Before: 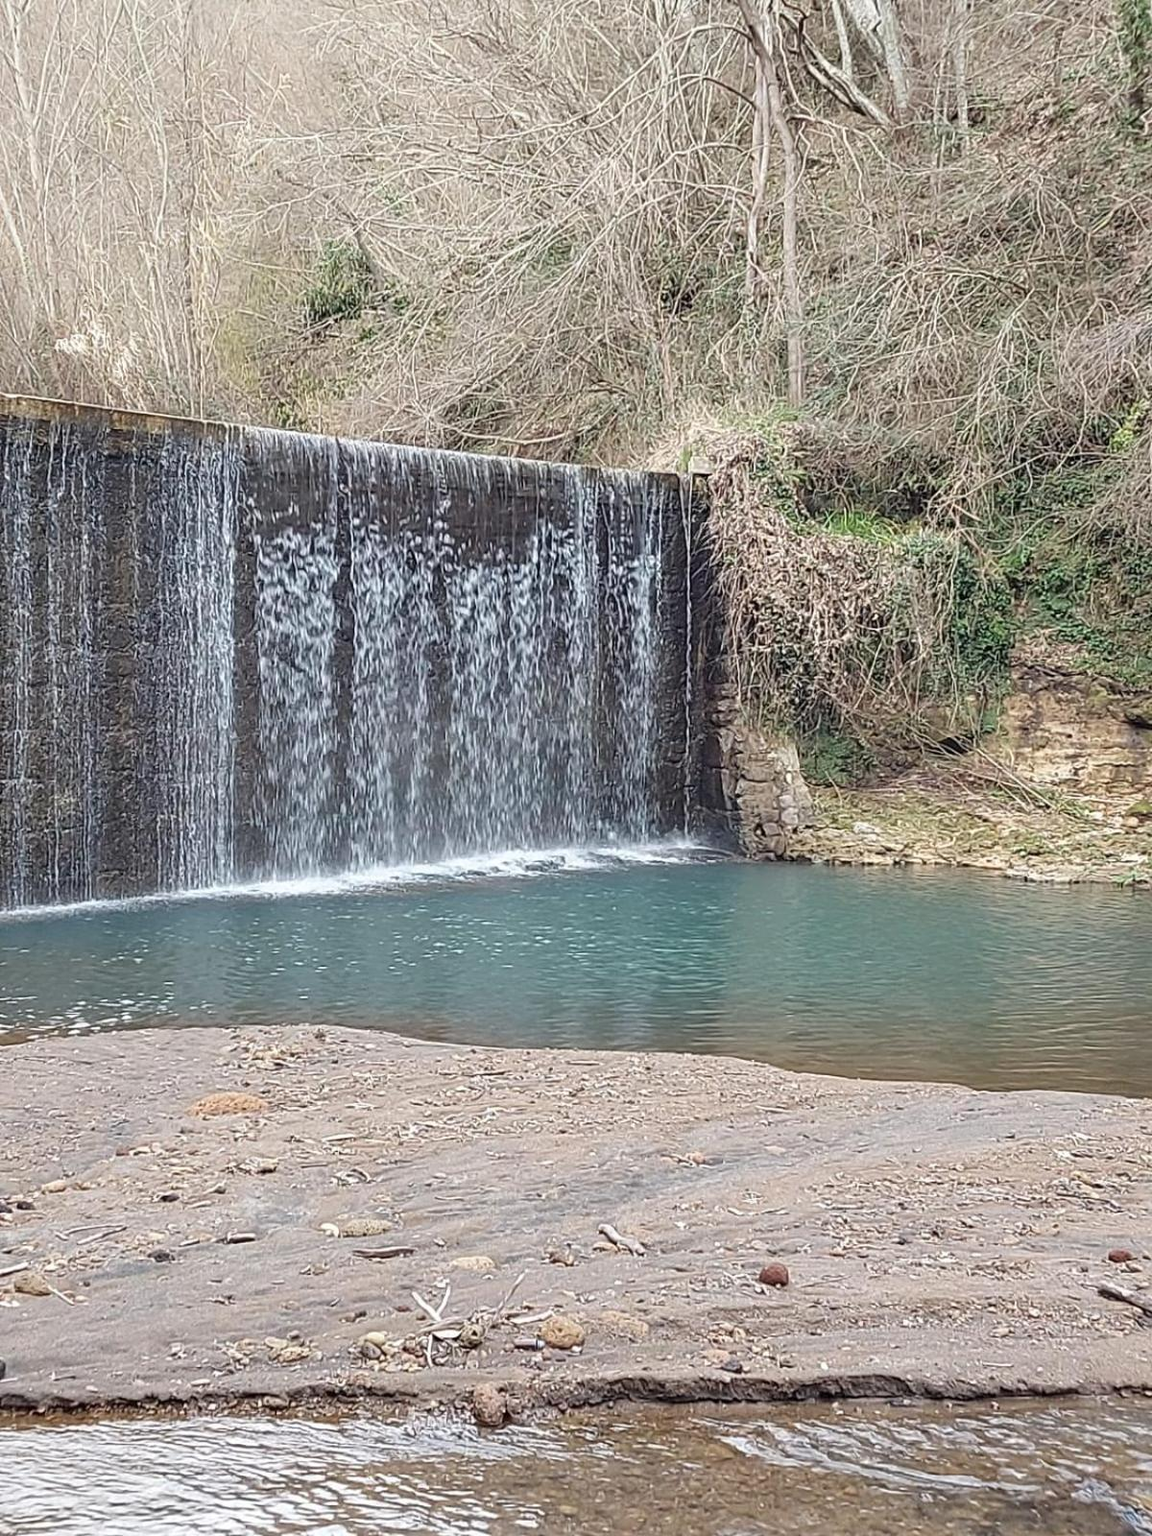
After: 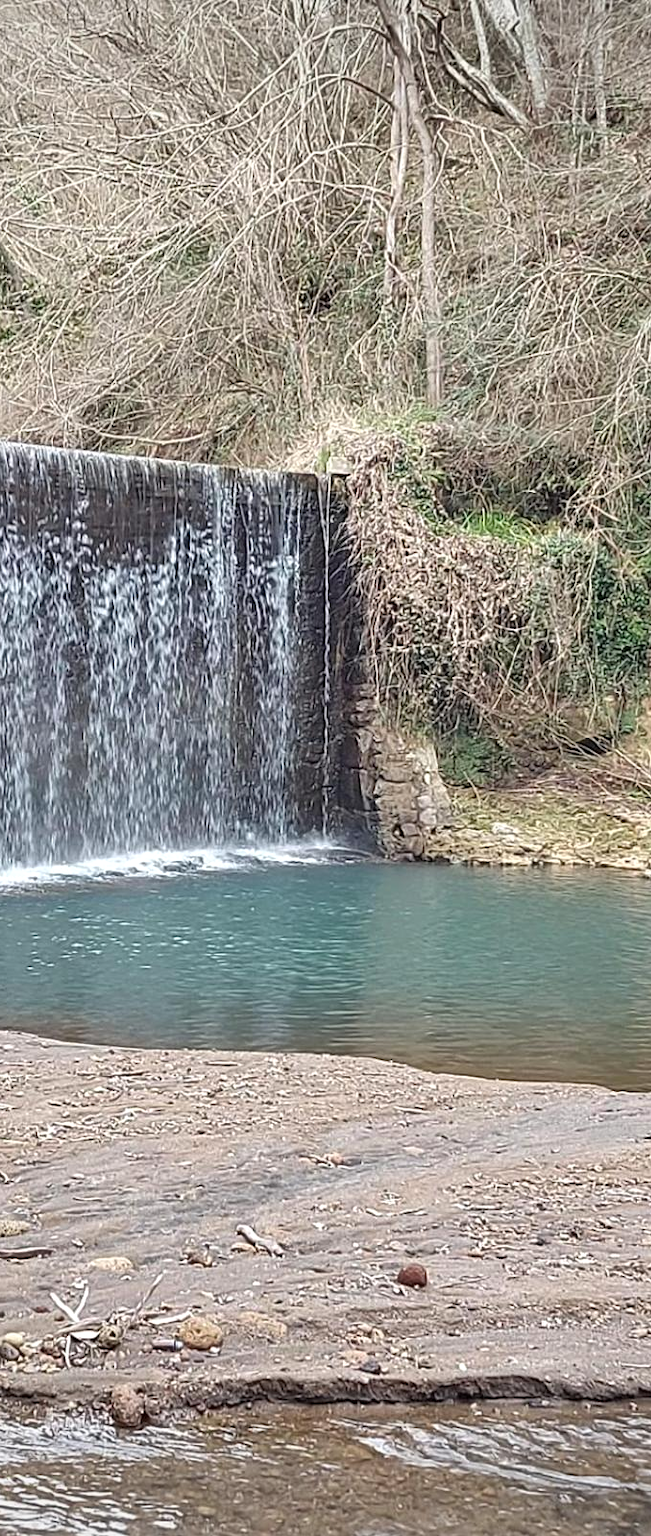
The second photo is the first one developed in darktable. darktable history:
crop: left 31.495%, top 0.018%, right 11.95%
exposure: exposure 0.207 EV, compensate highlight preservation false
vignetting: fall-off radius 63.77%, unbound false
shadows and highlights: shadows 52.8, soften with gaussian
